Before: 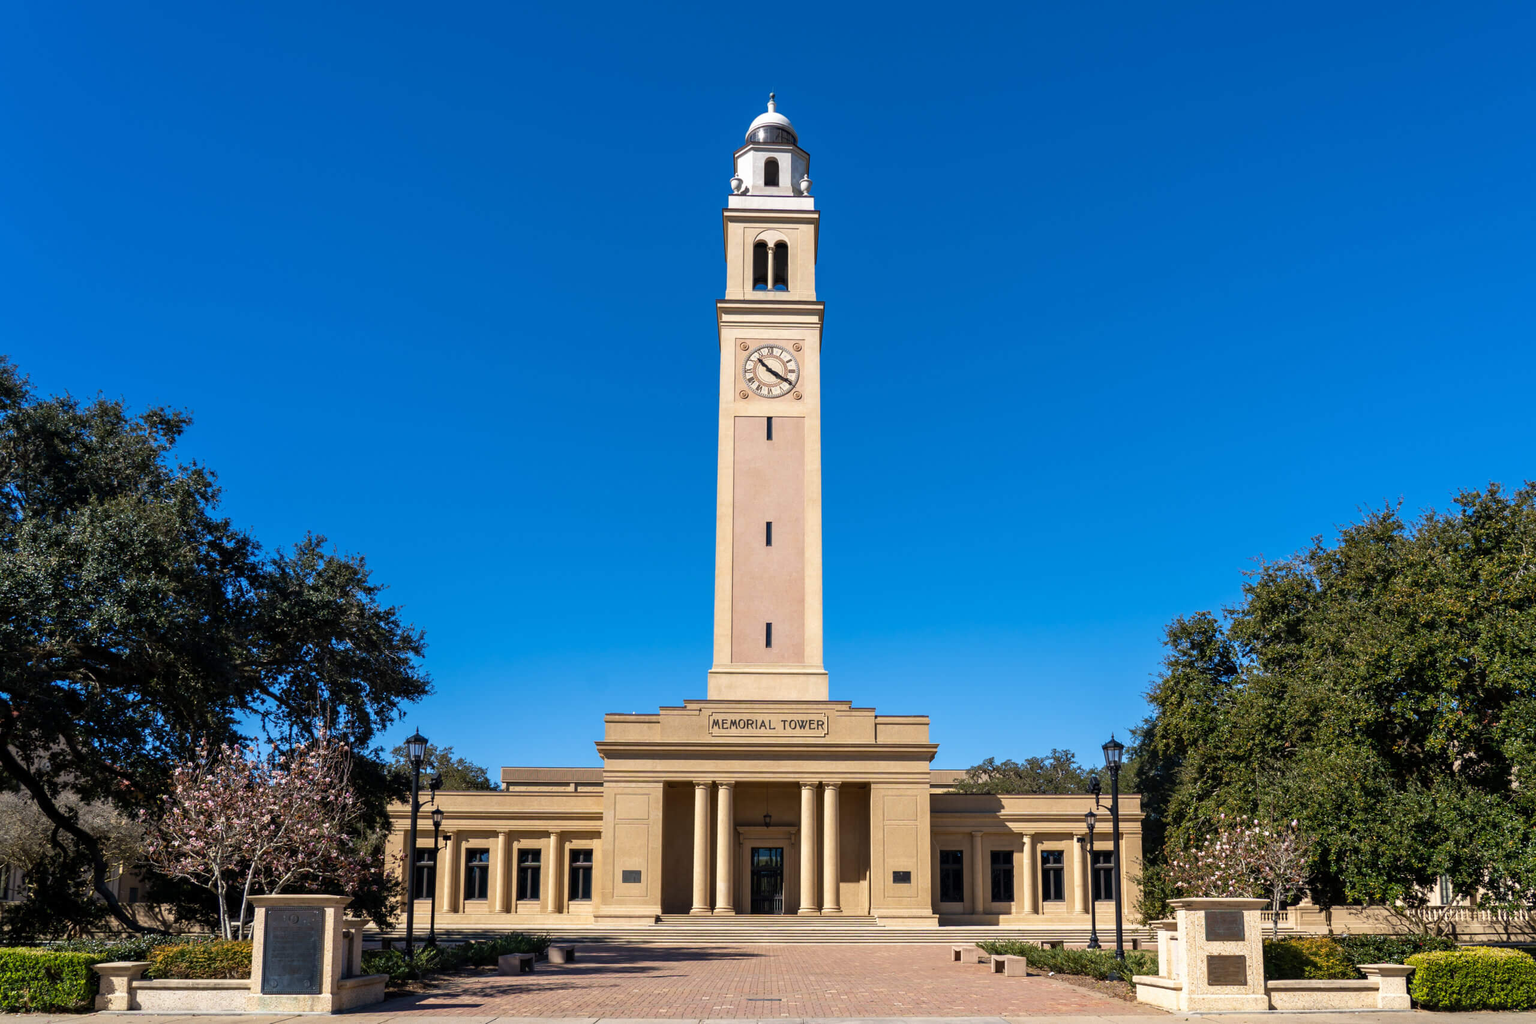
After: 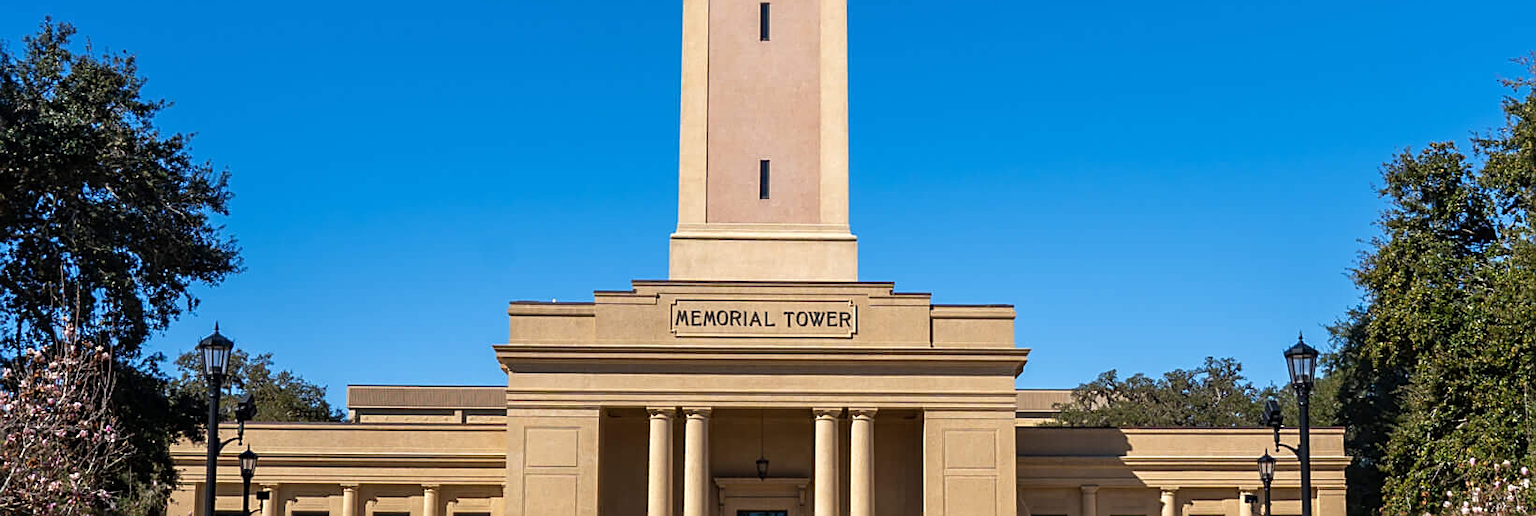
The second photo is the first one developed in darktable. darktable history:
sharpen: on, module defaults
crop: left 18.16%, top 50.794%, right 17.662%, bottom 16.844%
